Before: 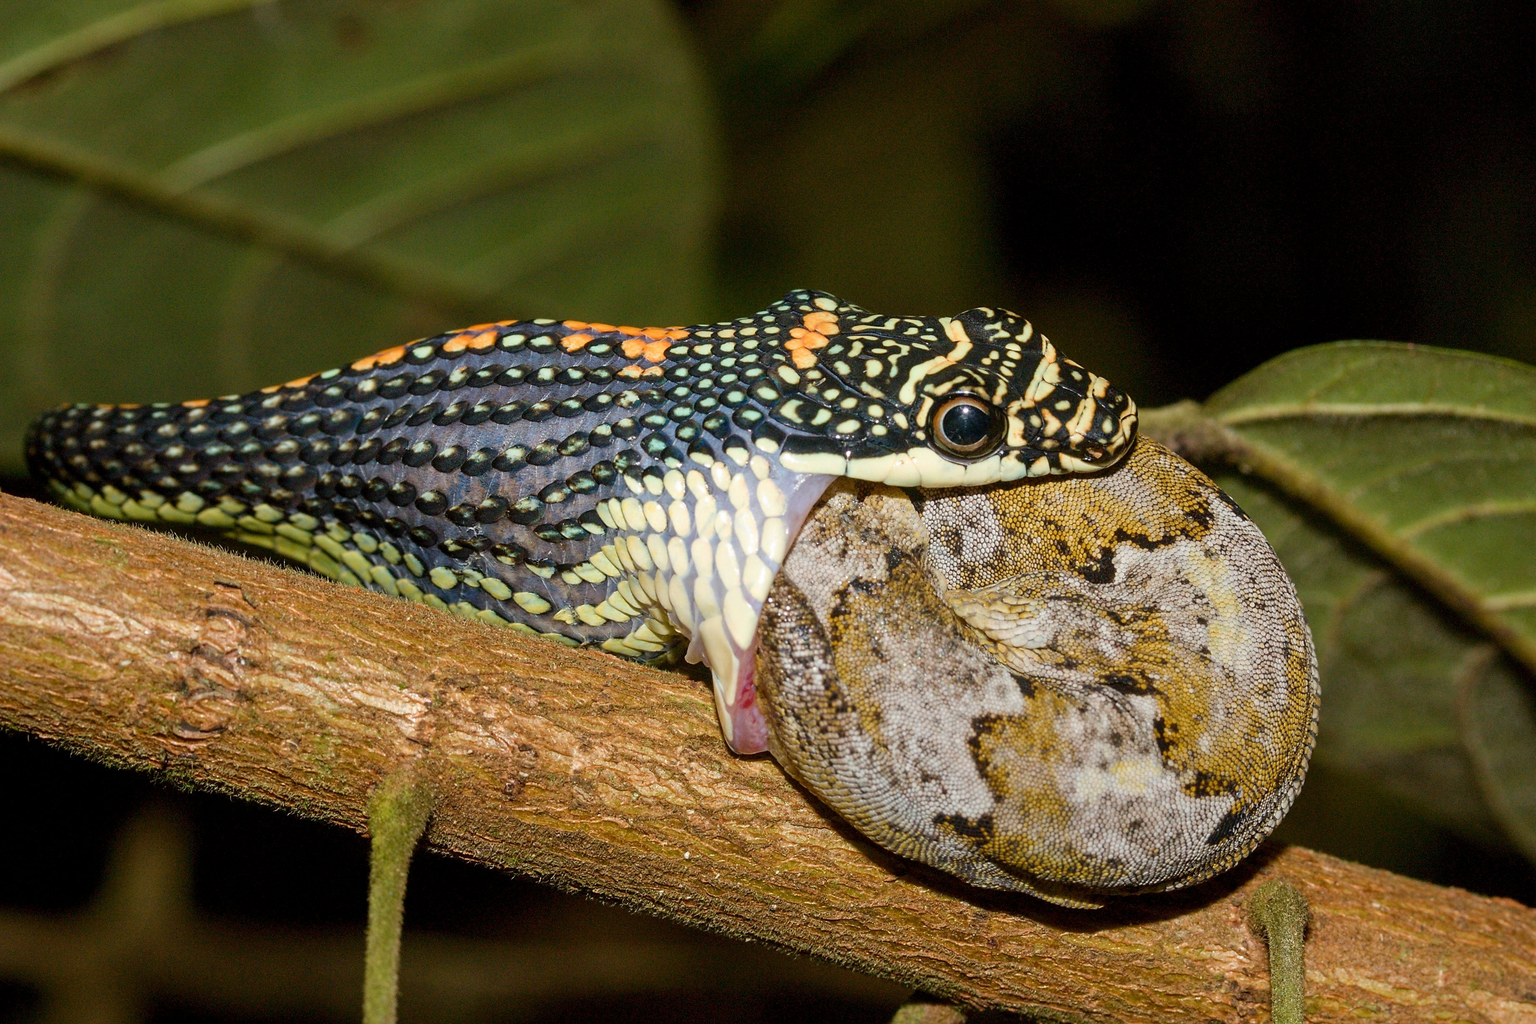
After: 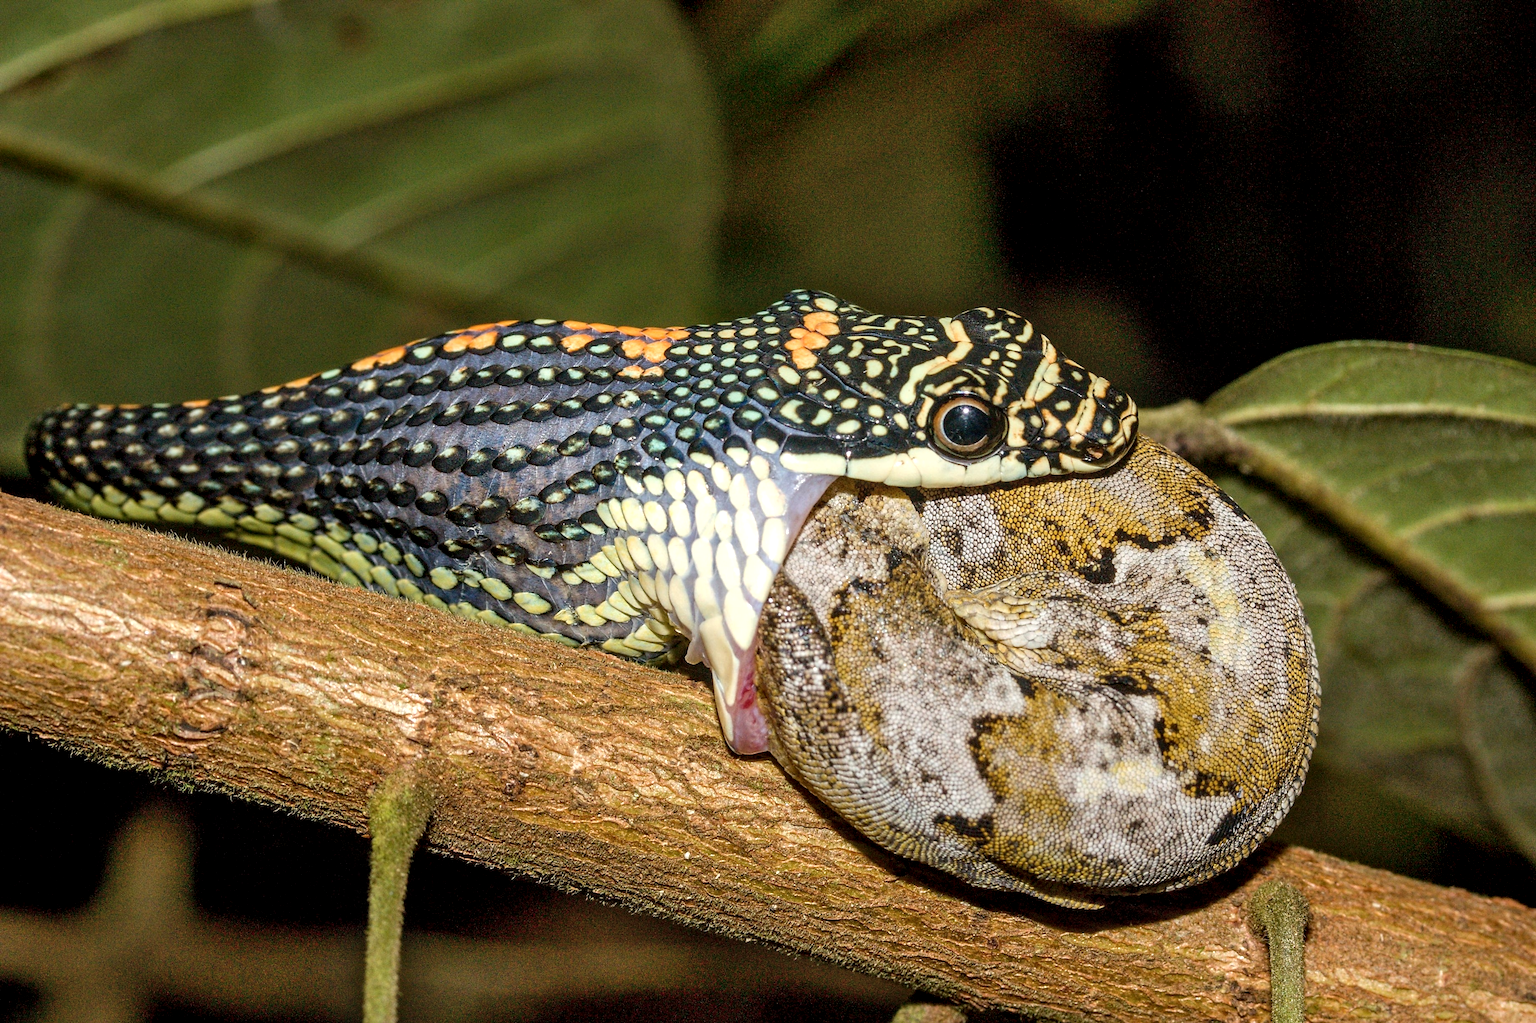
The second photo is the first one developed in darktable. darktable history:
local contrast: detail 130%
shadows and highlights: radius 44.98, white point adjustment 6.66, compress 80.03%, highlights color adjustment 45.77%, soften with gaussian
